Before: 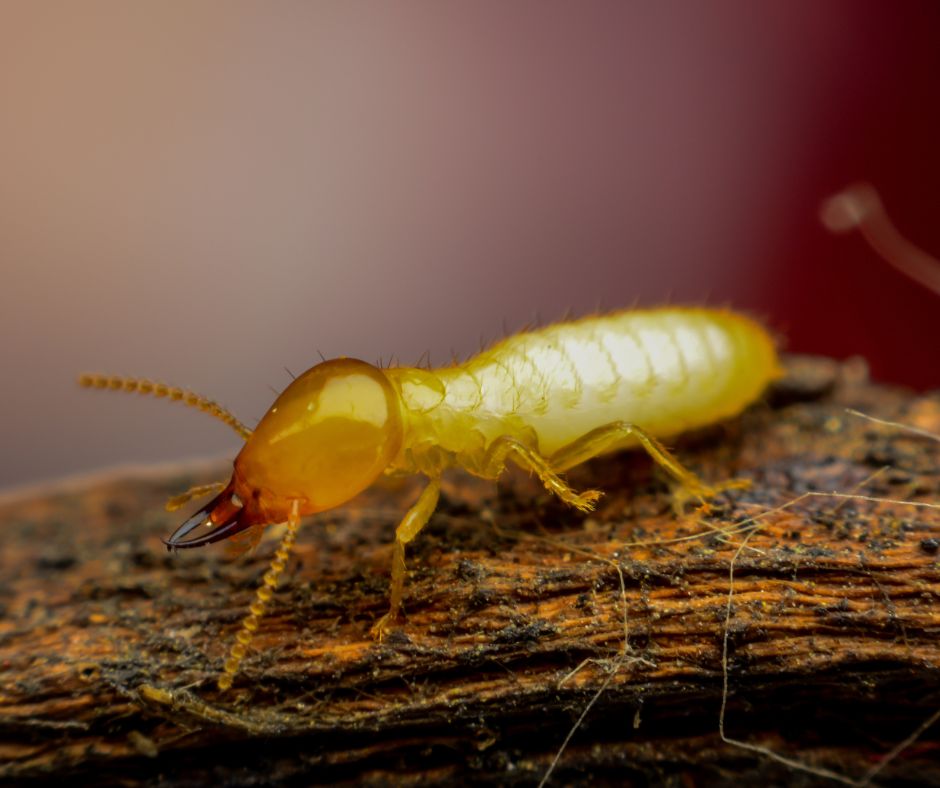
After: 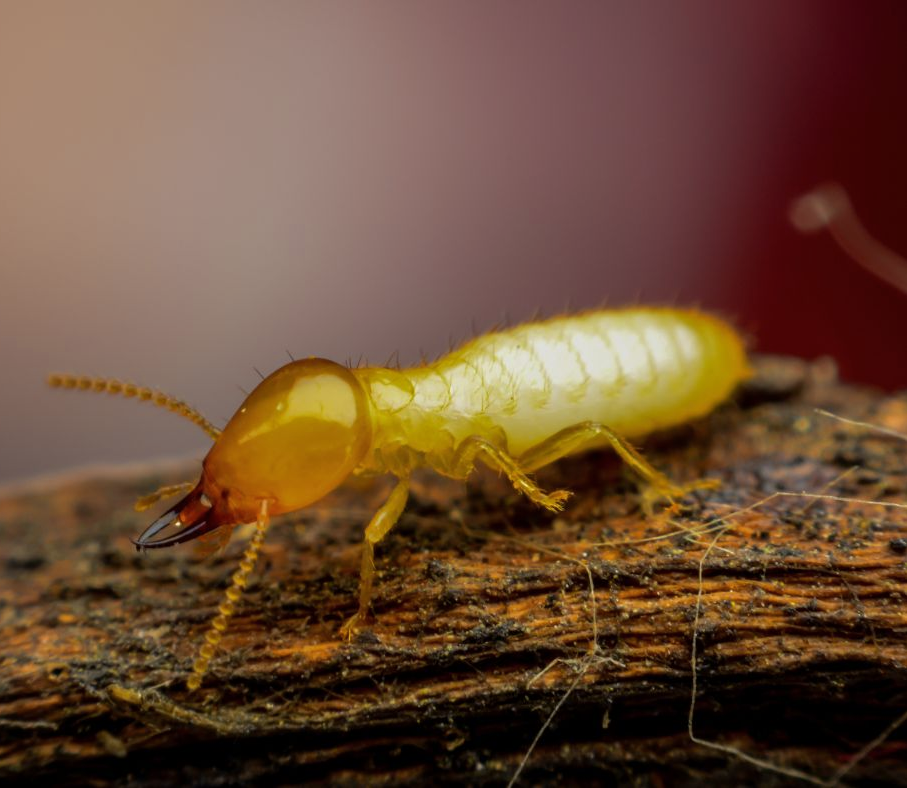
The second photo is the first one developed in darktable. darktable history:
exposure: compensate exposure bias true, compensate highlight preservation false
color zones: curves: ch0 [(0.068, 0.464) (0.25, 0.5) (0.48, 0.508) (0.75, 0.536) (0.886, 0.476) (0.967, 0.456)]; ch1 [(0.066, 0.456) (0.25, 0.5) (0.616, 0.508) (0.746, 0.56) (0.934, 0.444)]
crop and rotate: left 3.443%
